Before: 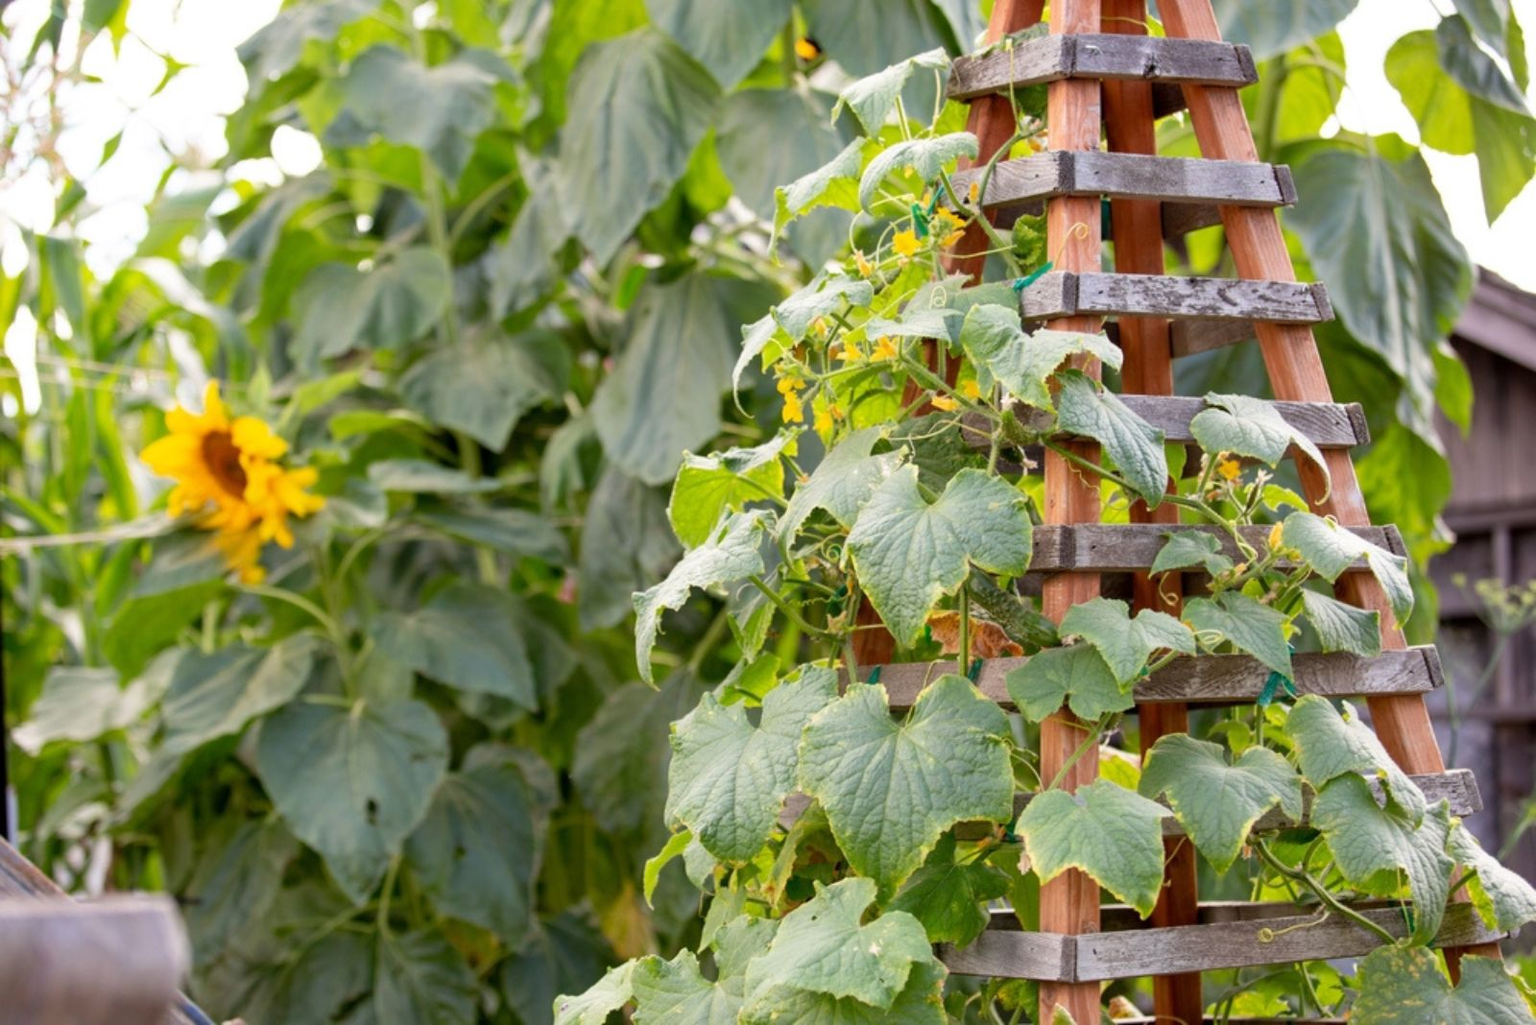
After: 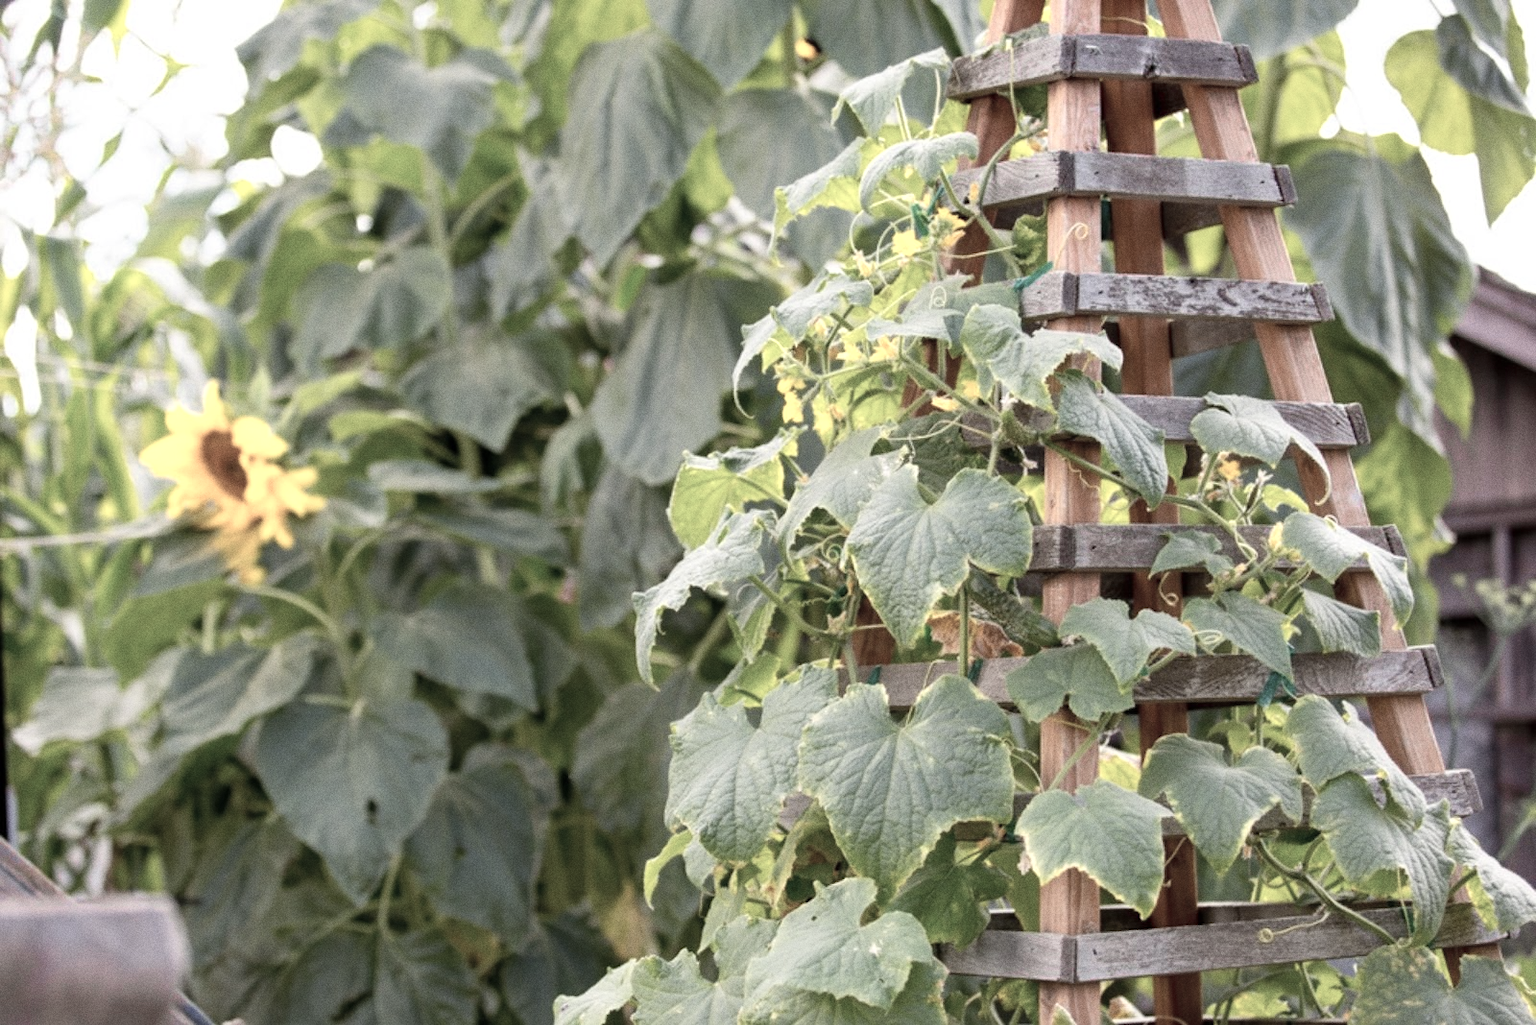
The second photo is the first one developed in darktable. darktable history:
grain: coarseness 0.09 ISO
color zones: curves: ch0 [(0, 0.6) (0.129, 0.585) (0.193, 0.596) (0.429, 0.5) (0.571, 0.5) (0.714, 0.5) (0.857, 0.5) (1, 0.6)]; ch1 [(0, 0.453) (0.112, 0.245) (0.213, 0.252) (0.429, 0.233) (0.571, 0.231) (0.683, 0.242) (0.857, 0.296) (1, 0.453)]
